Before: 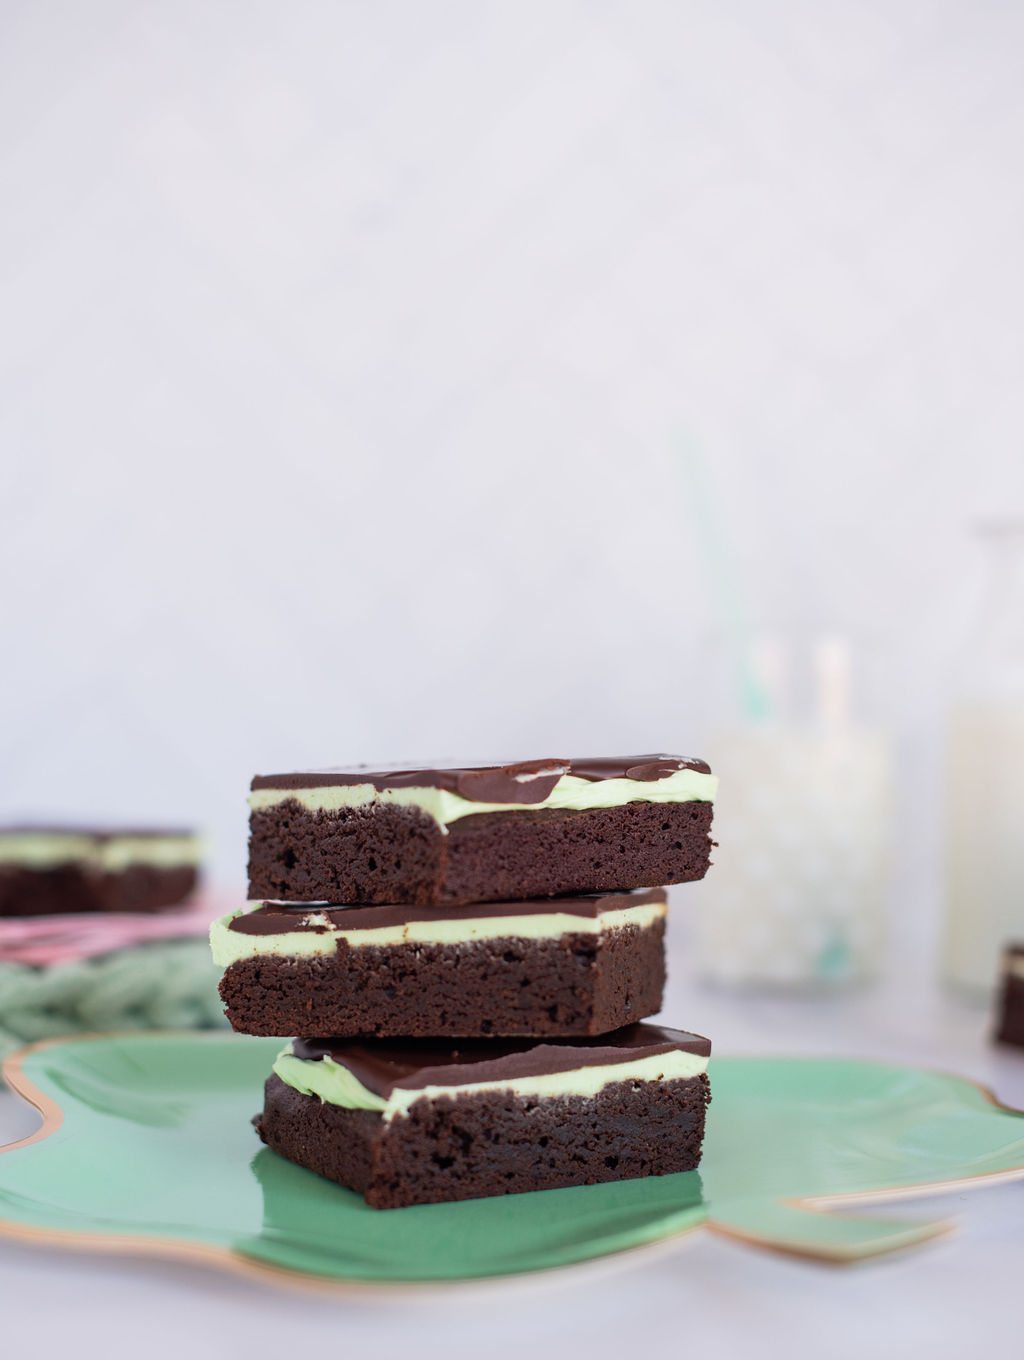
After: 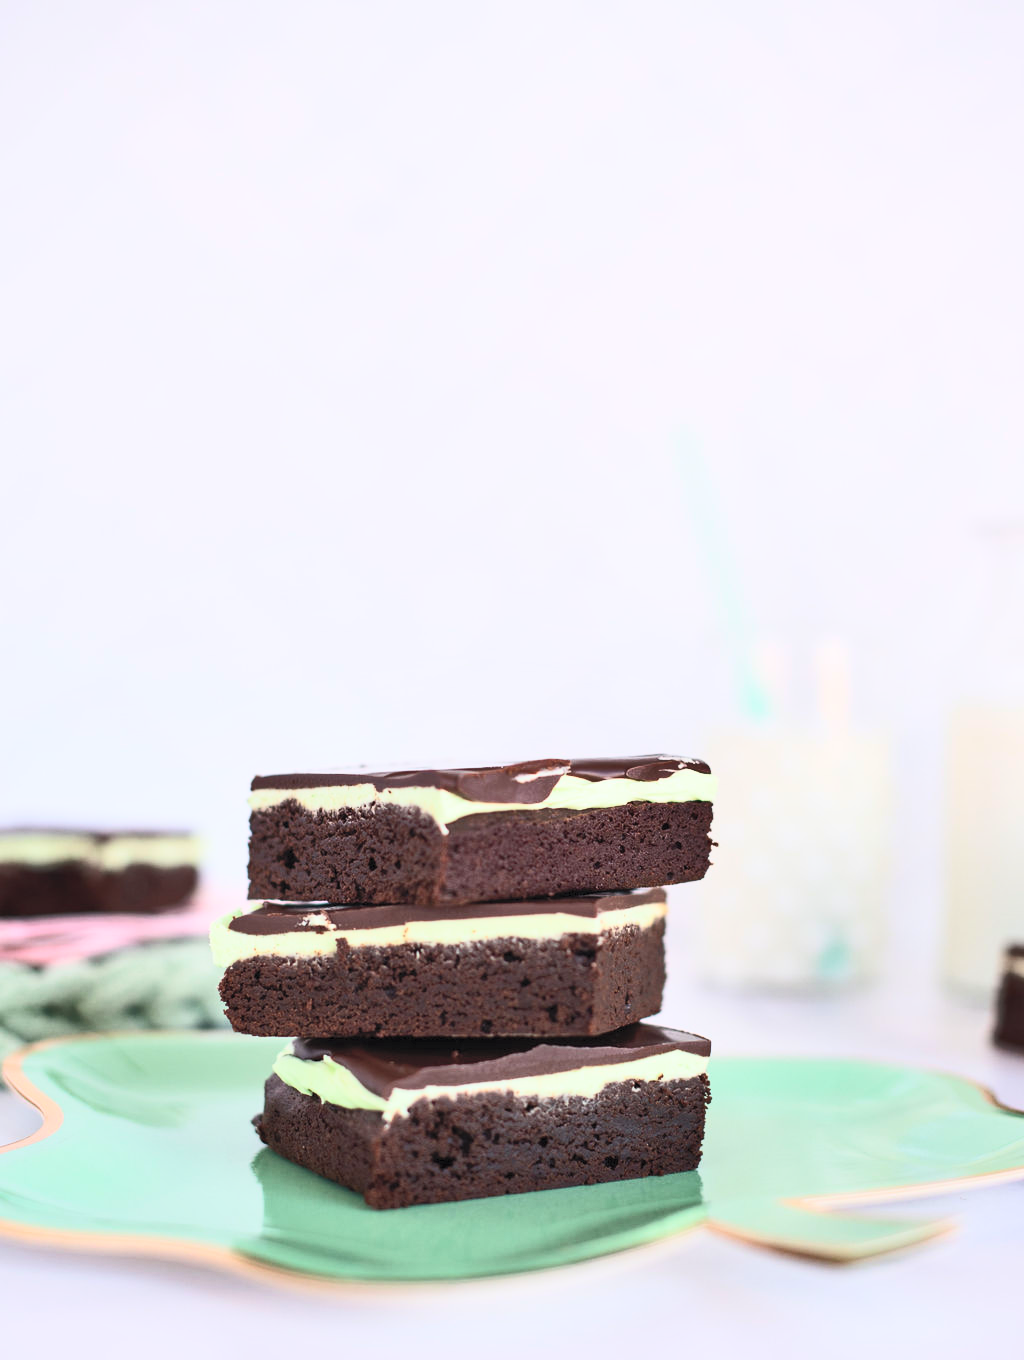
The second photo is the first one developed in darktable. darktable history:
contrast brightness saturation: contrast 0.39, brightness 0.53
shadows and highlights: soften with gaussian
